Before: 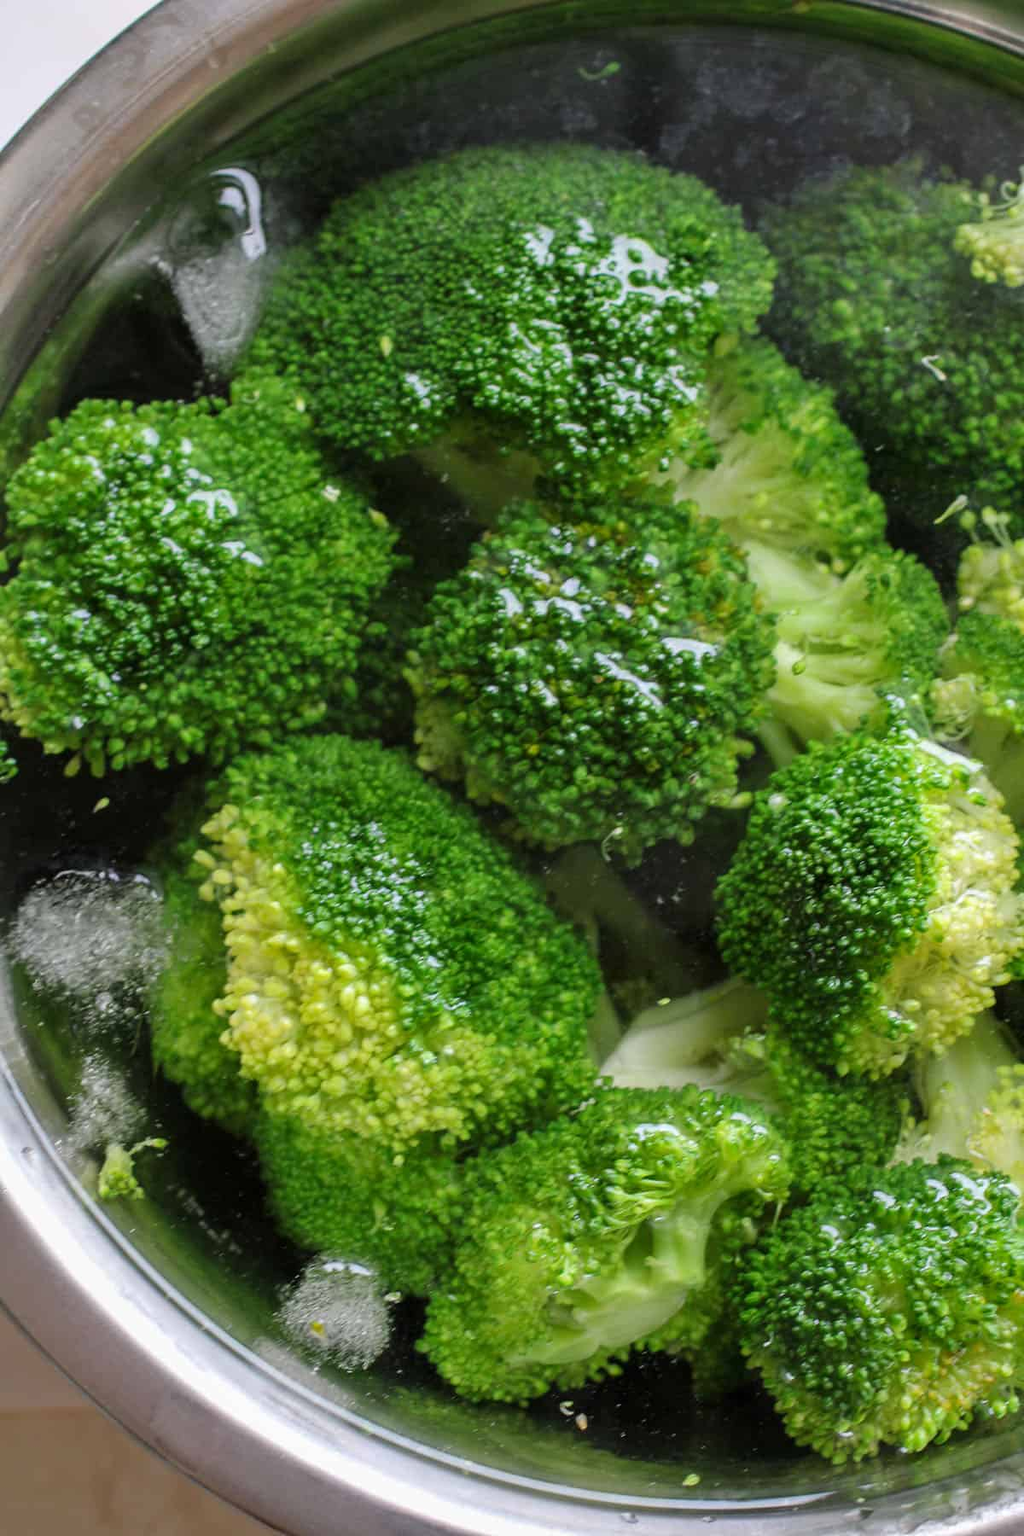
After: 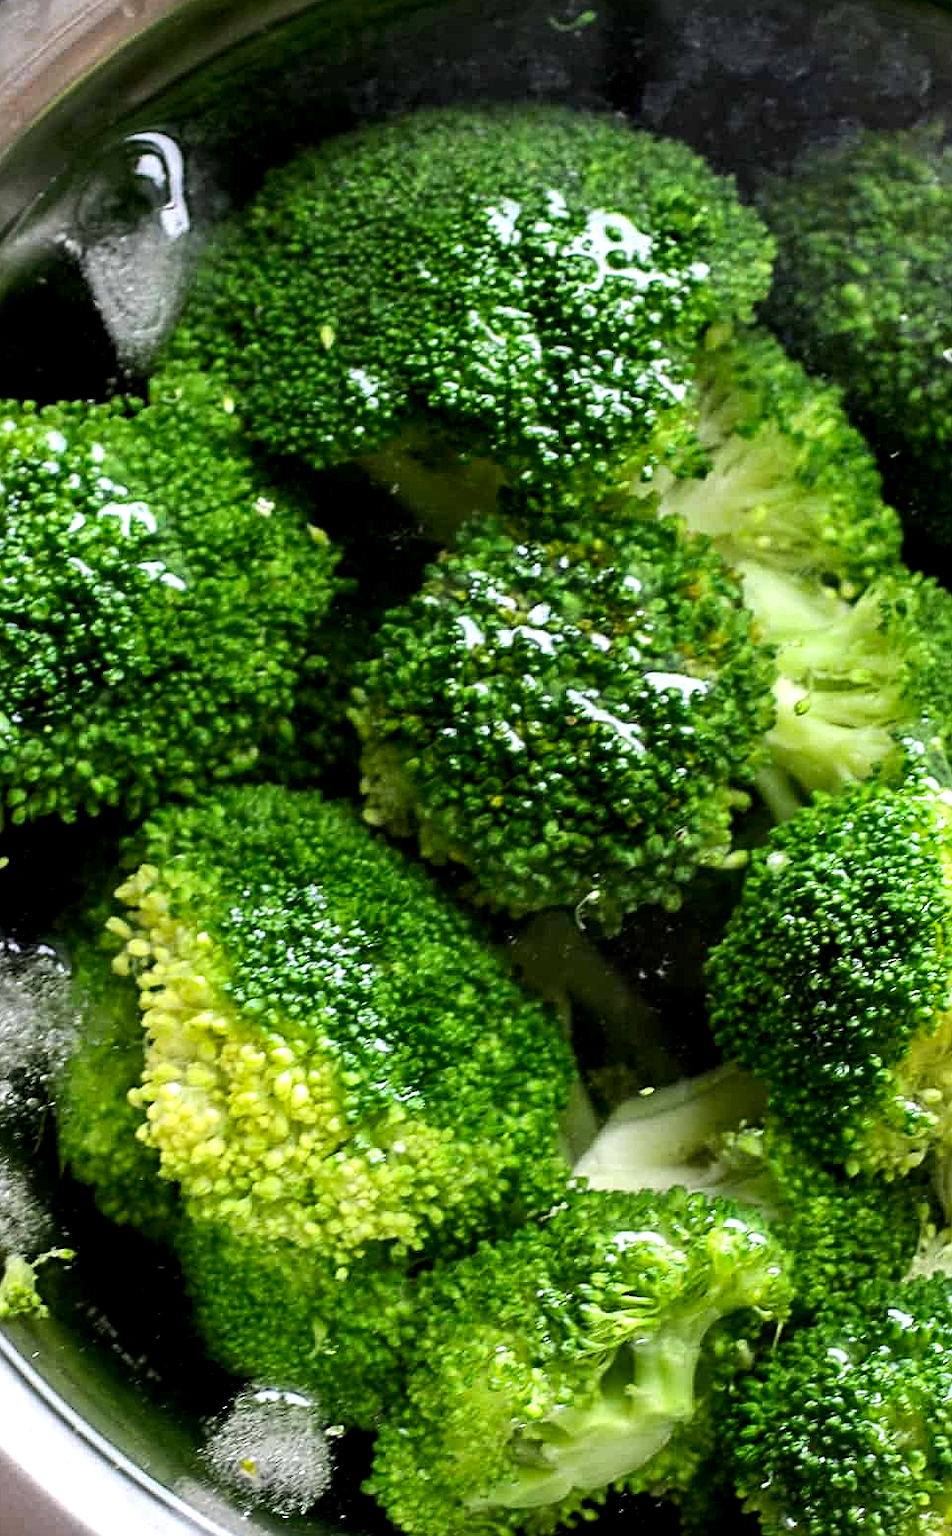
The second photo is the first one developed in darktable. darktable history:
tone equalizer: -8 EV -0.75 EV, -7 EV -0.7 EV, -6 EV -0.6 EV, -5 EV -0.4 EV, -3 EV 0.4 EV, -2 EV 0.6 EV, -1 EV 0.7 EV, +0 EV 0.75 EV, edges refinement/feathering 500, mask exposure compensation -1.57 EV, preserve details no
exposure: black level correction 0.01, exposure 0.014 EV, compensate highlight preservation false
crop: left 9.929%, top 3.475%, right 9.188%, bottom 9.529%
sharpen: on, module defaults
